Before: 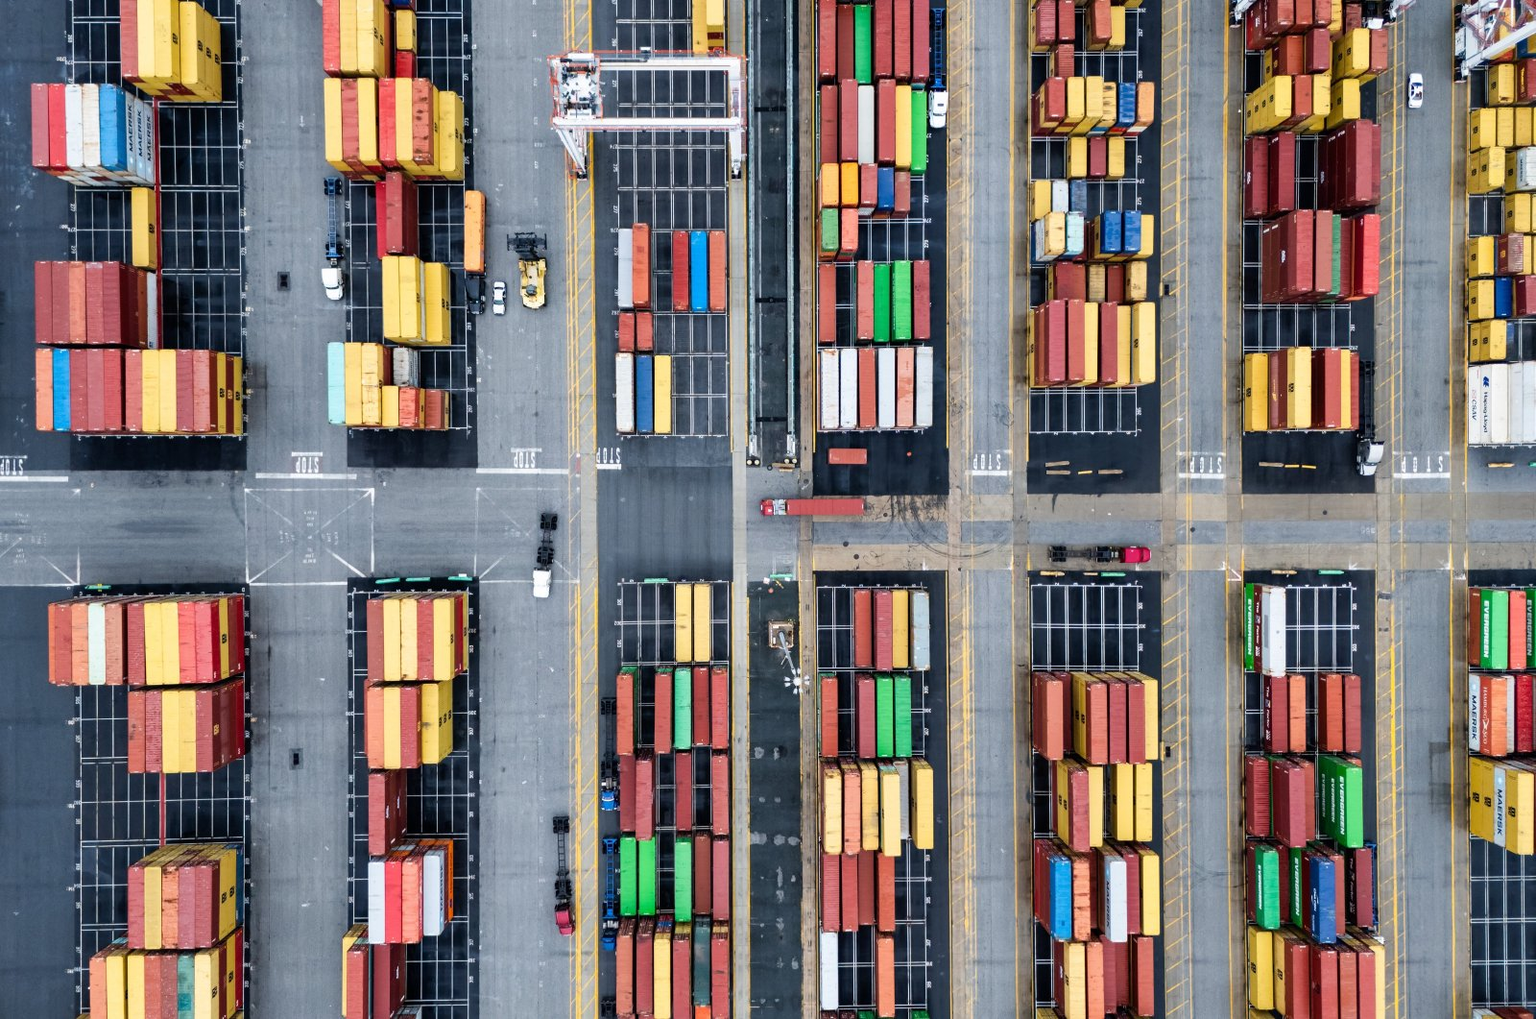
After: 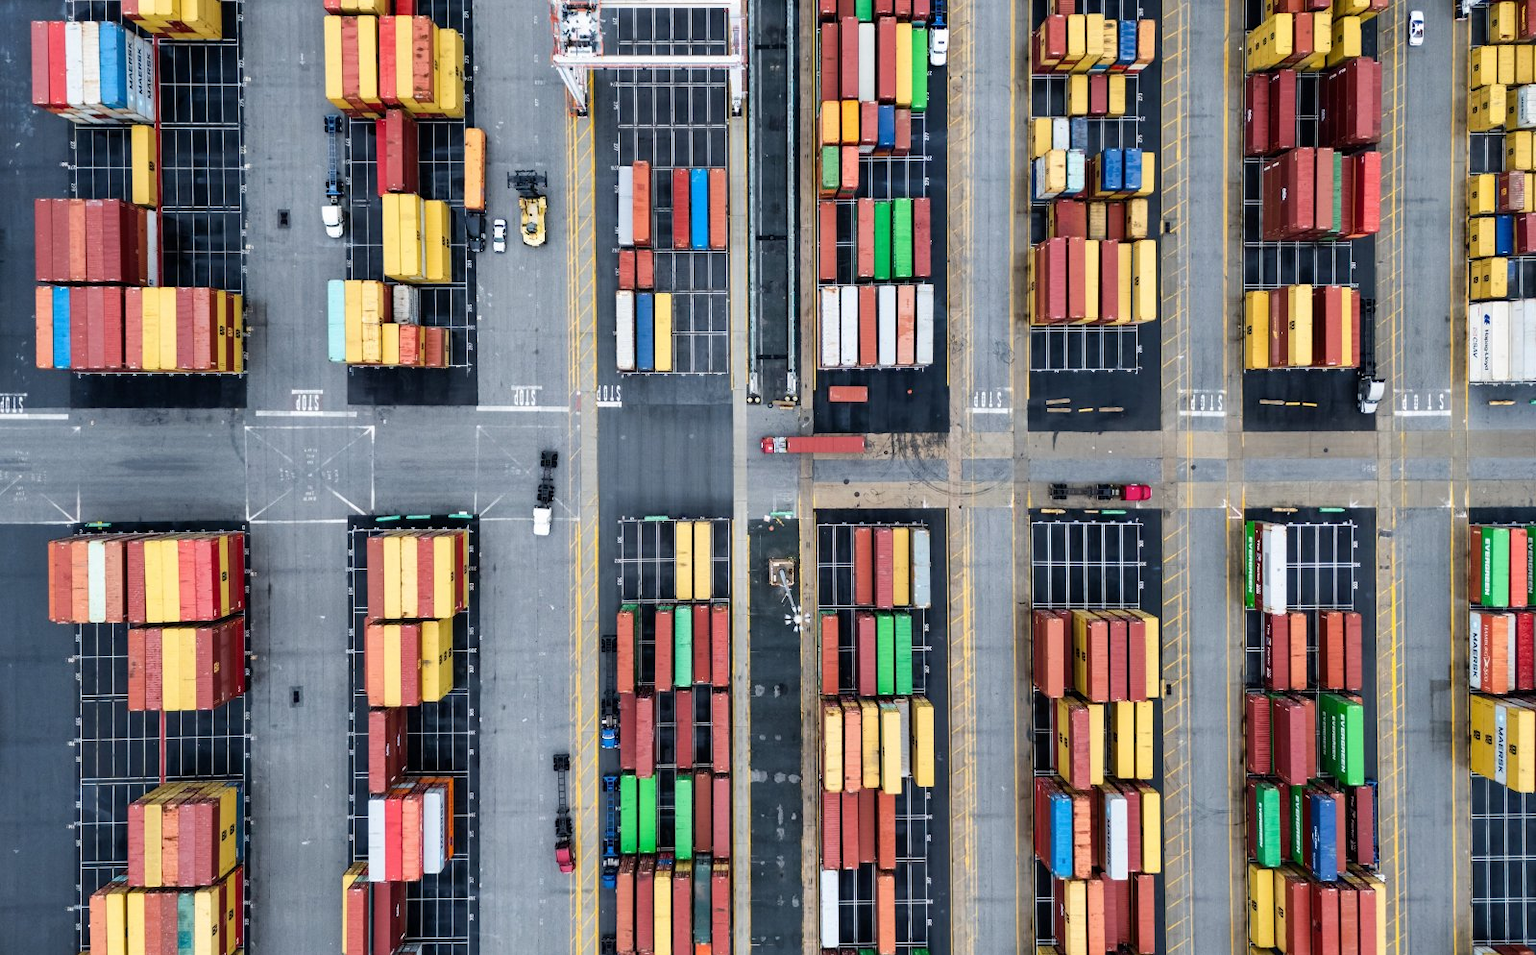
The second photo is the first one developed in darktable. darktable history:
crop and rotate: top 6.149%
